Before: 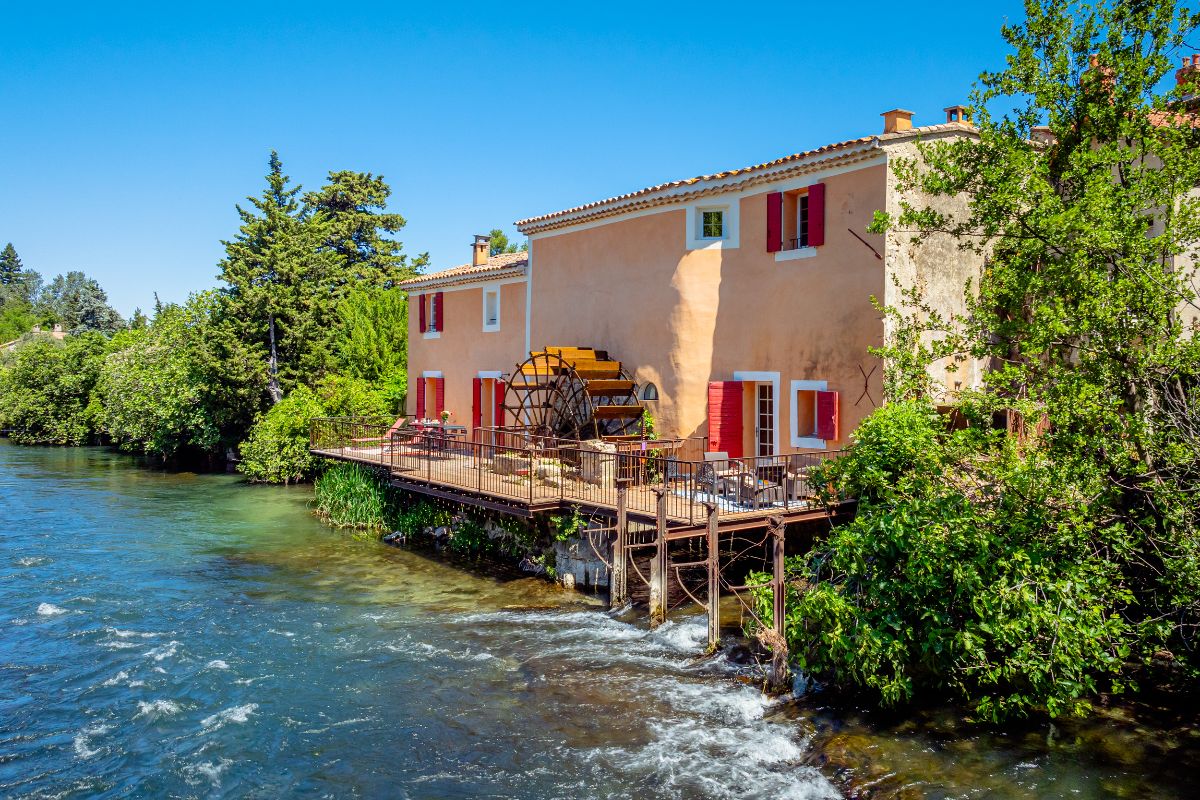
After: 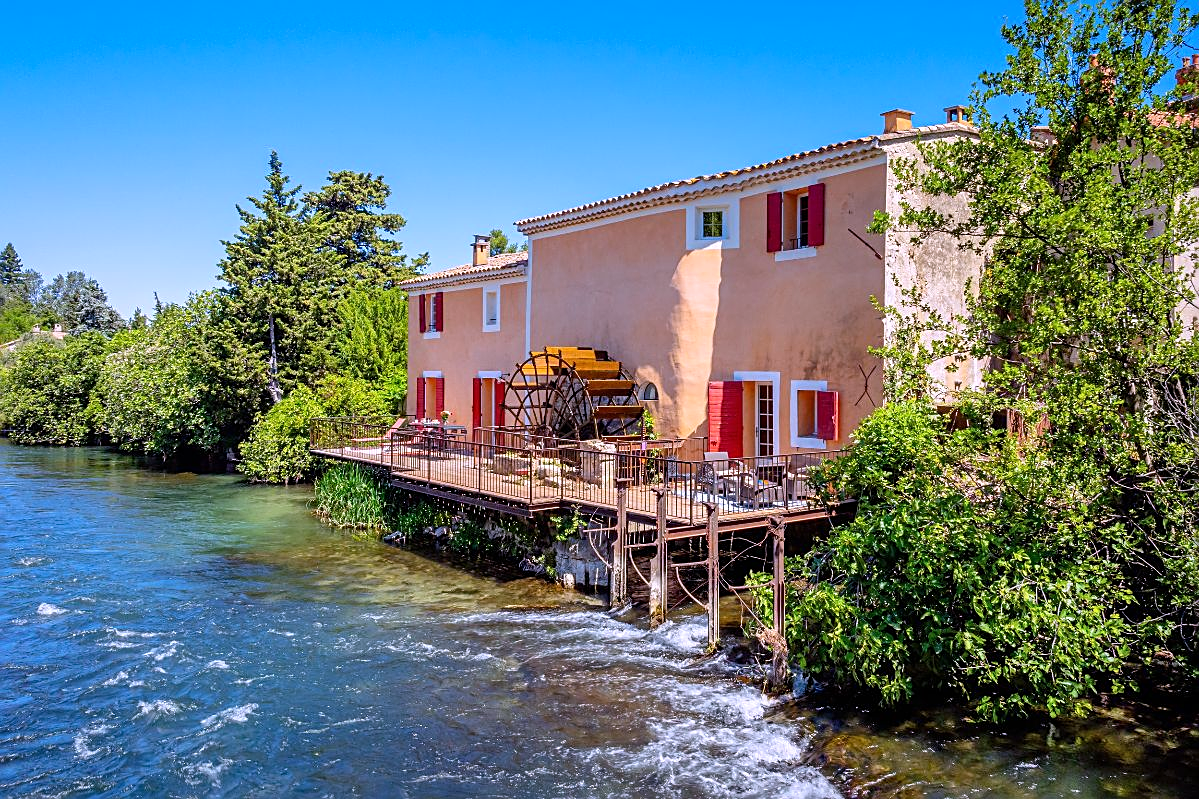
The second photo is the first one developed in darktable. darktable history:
shadows and highlights: shadows 37.27, highlights -28.18, soften with gaussian
sharpen: on, module defaults
white balance: red 1.042, blue 1.17
